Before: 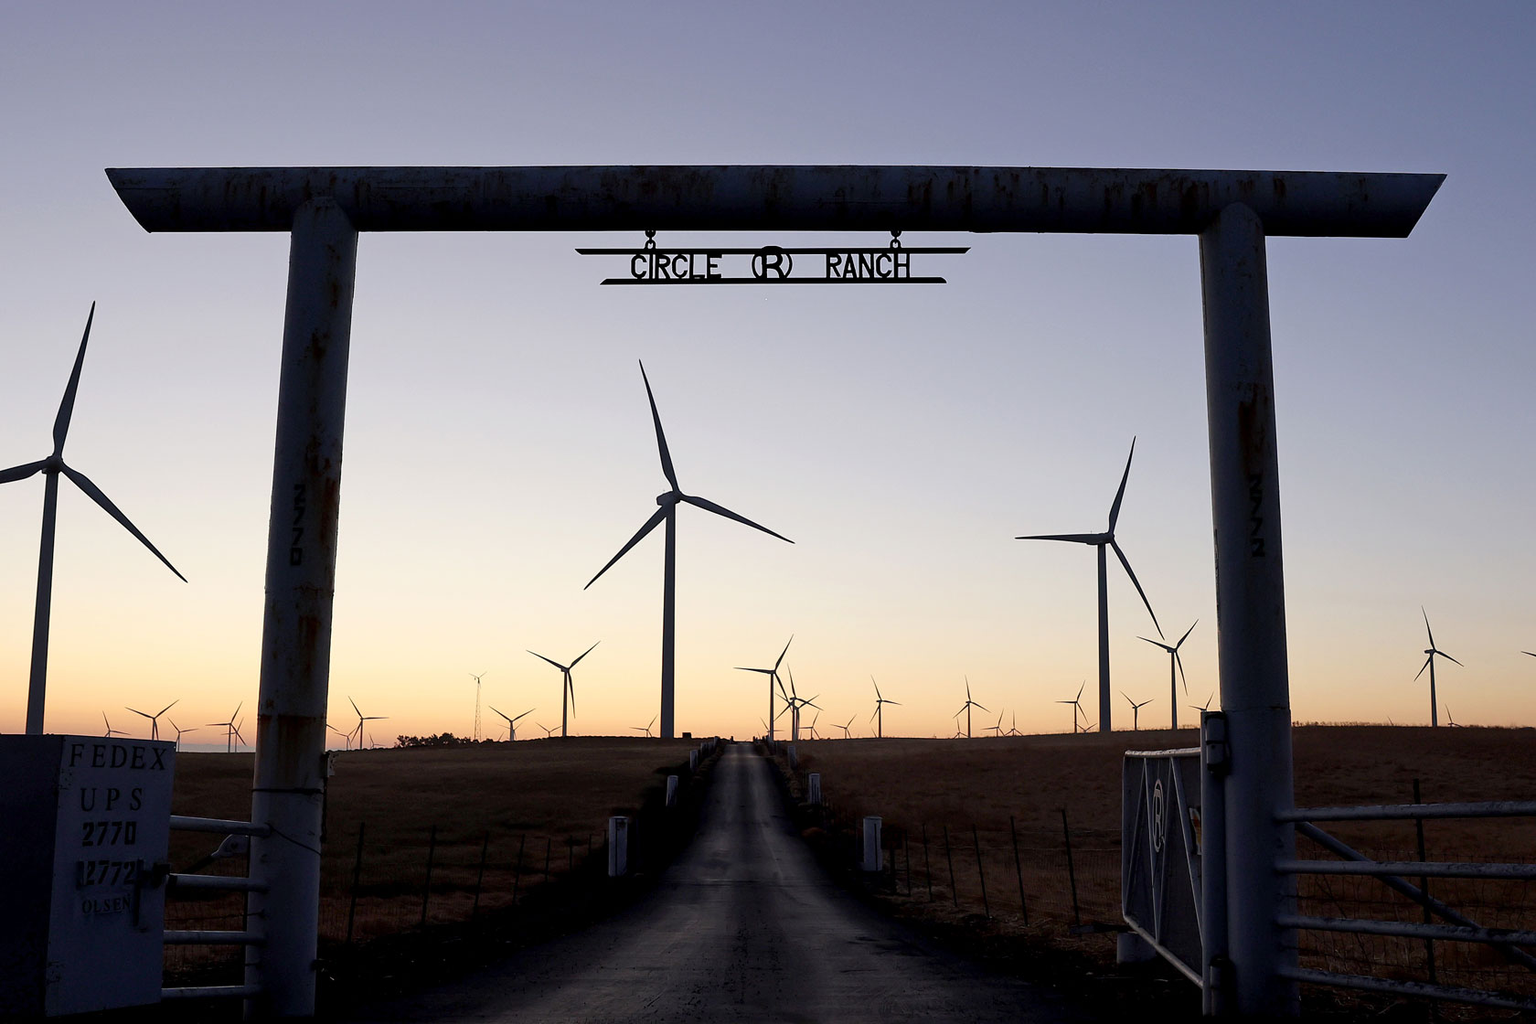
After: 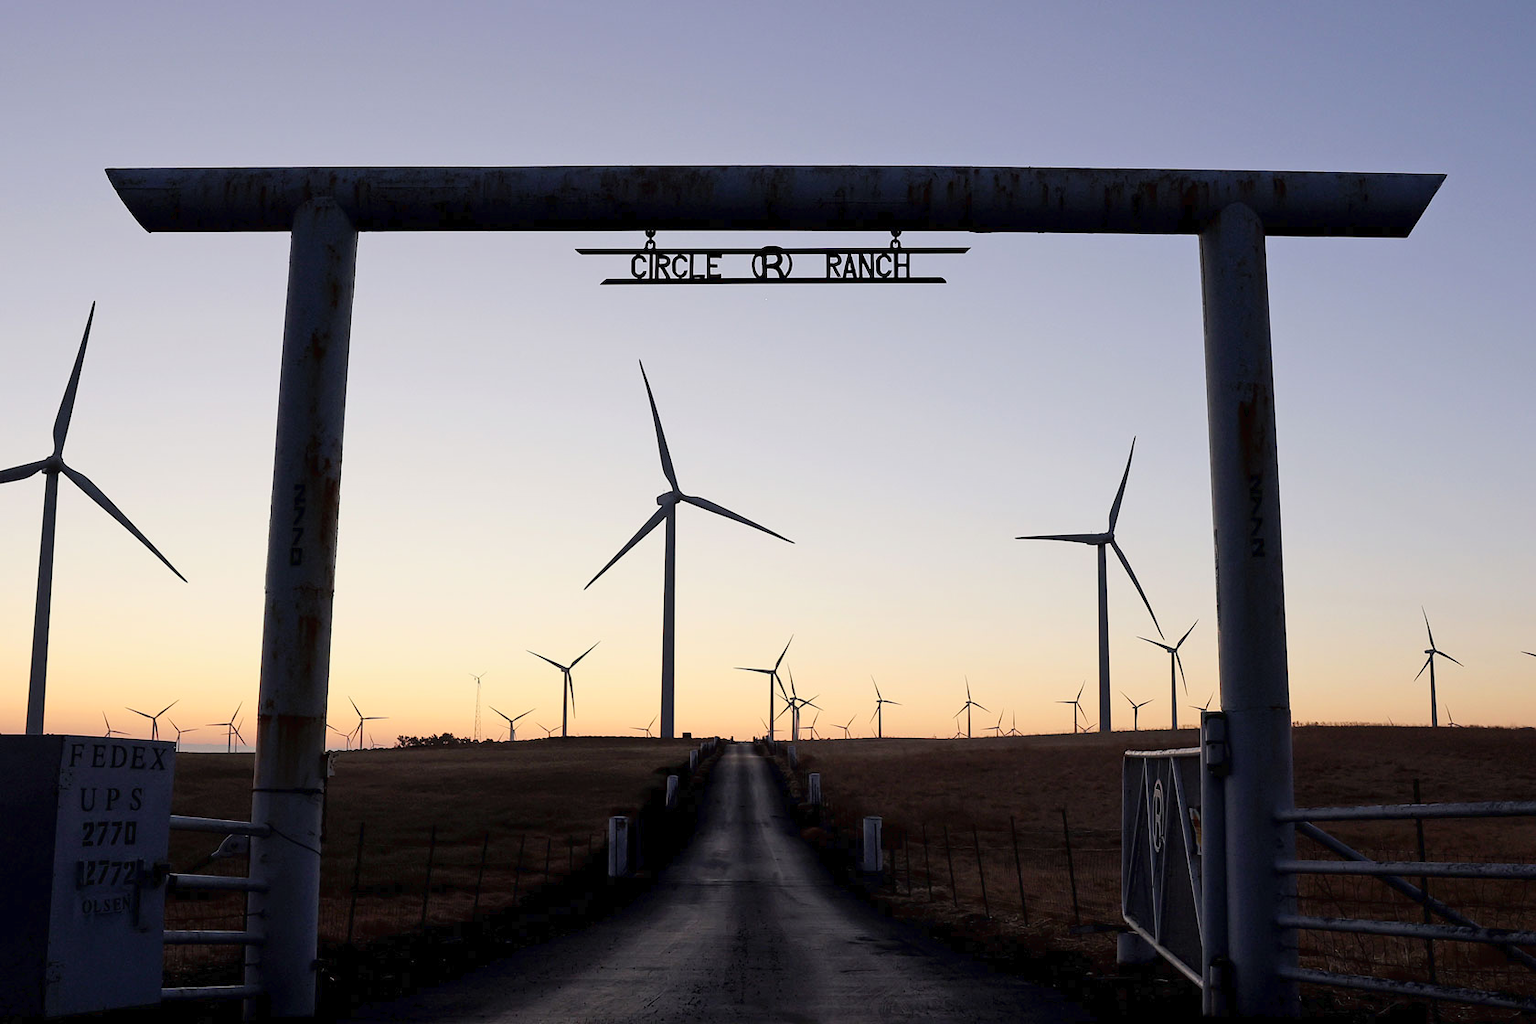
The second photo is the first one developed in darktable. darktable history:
tone curve: curves: ch0 [(0, 0.013) (0.036, 0.035) (0.274, 0.288) (0.504, 0.536) (0.844, 0.84) (1, 0.97)]; ch1 [(0, 0) (0.389, 0.403) (0.462, 0.48) (0.499, 0.5) (0.522, 0.534) (0.567, 0.588) (0.626, 0.645) (0.749, 0.781) (1, 1)]; ch2 [(0, 0) (0.457, 0.486) (0.5, 0.501) (0.533, 0.539) (0.599, 0.6) (0.704, 0.732) (1, 1)]
contrast brightness saturation: contrast 0.051, brightness 0.066, saturation 0.013
